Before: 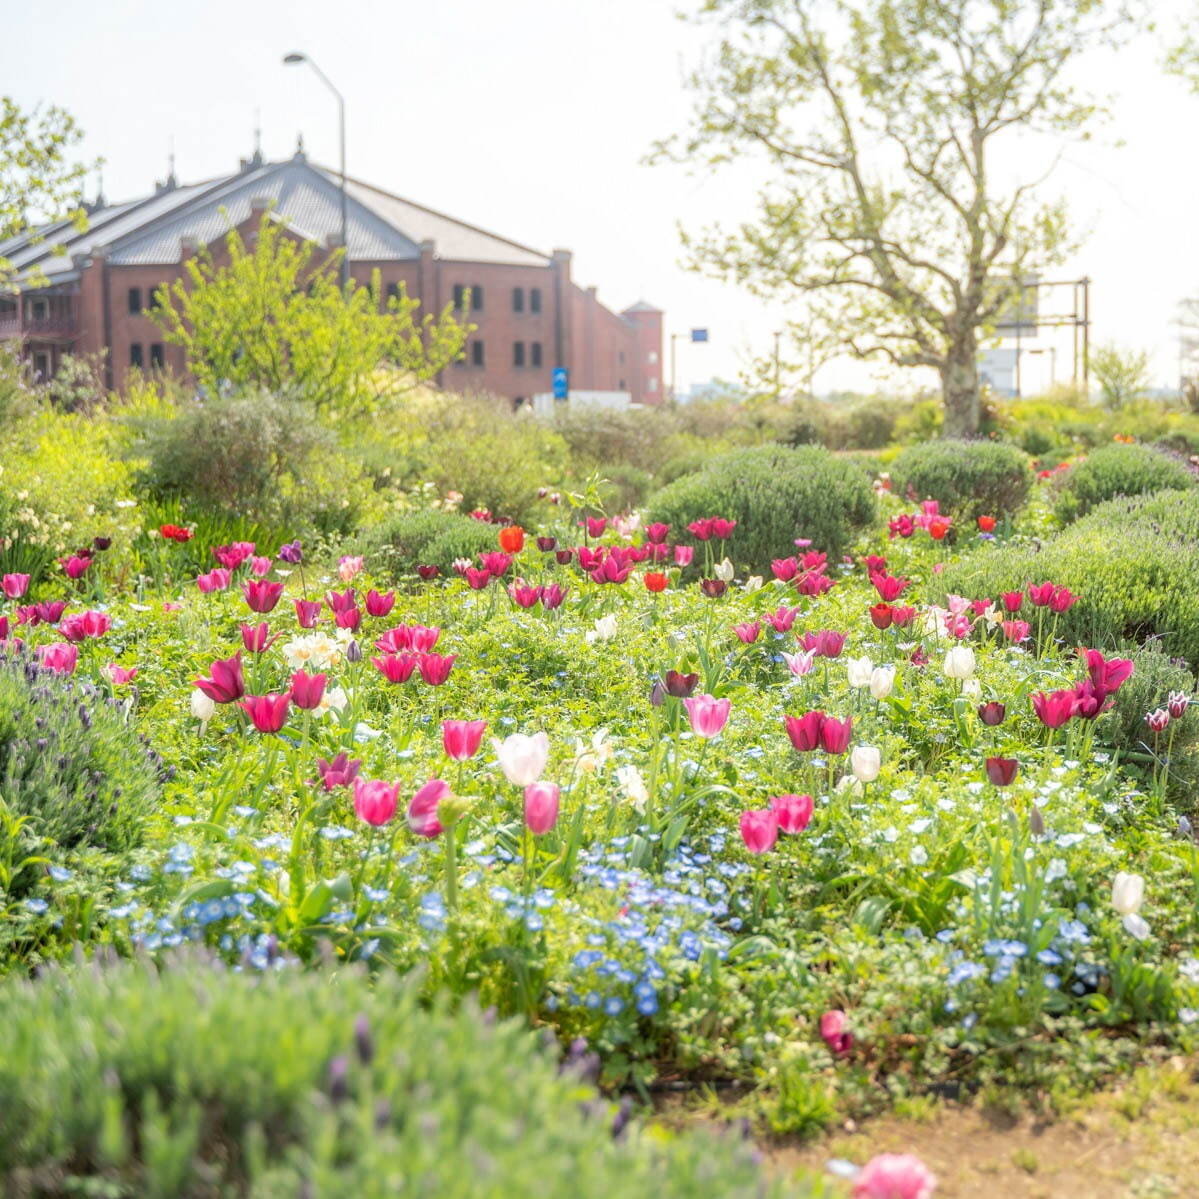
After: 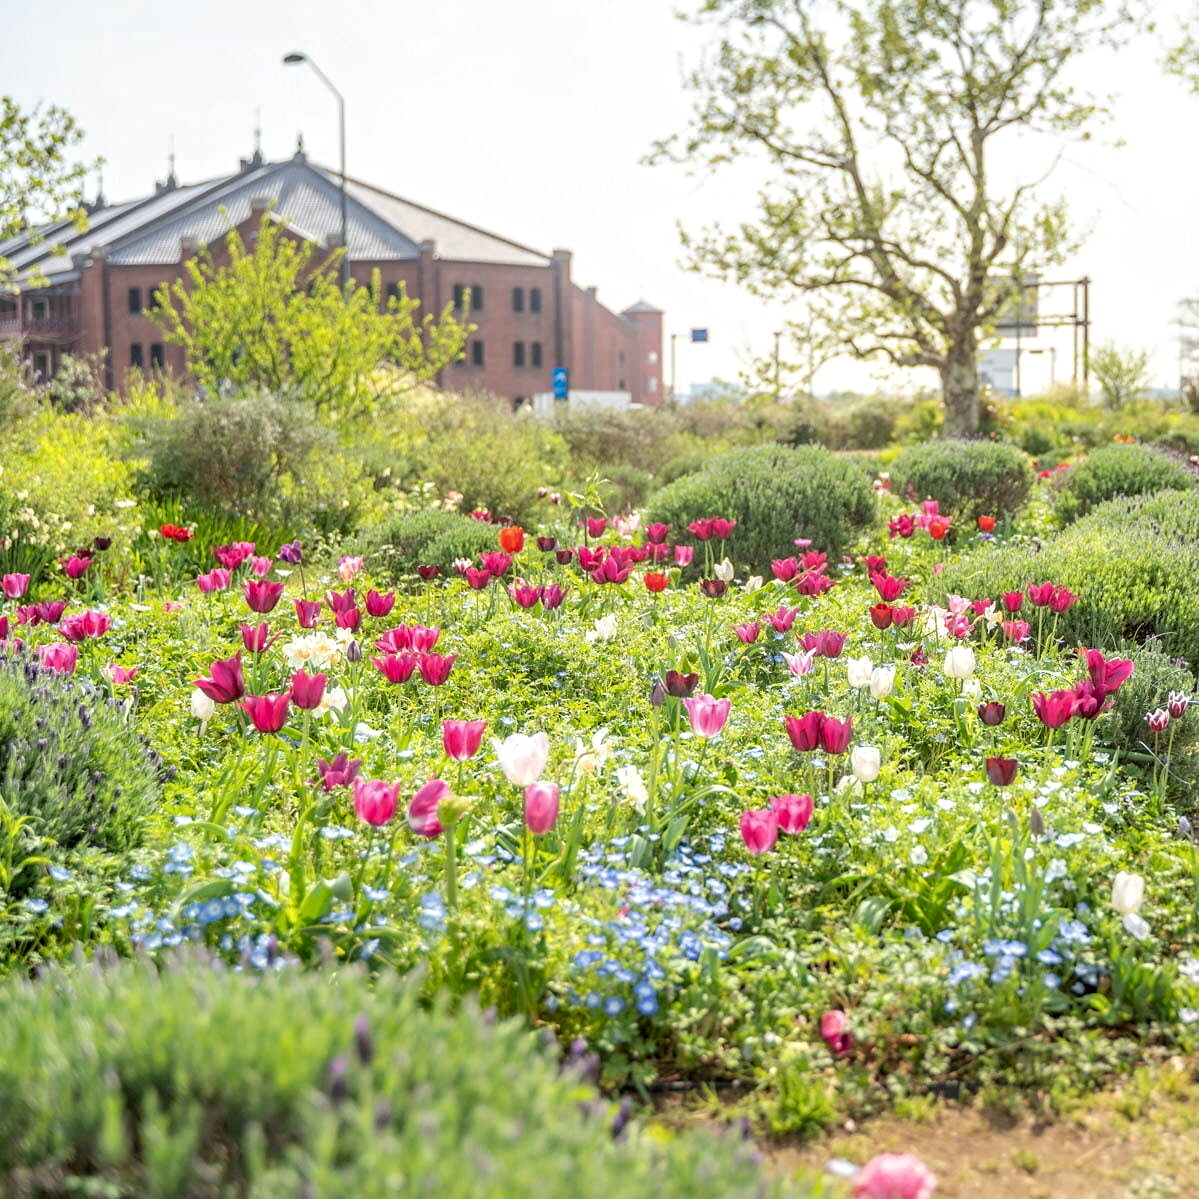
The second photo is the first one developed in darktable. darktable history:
shadows and highlights: shadows 29.32, highlights -29.32, low approximation 0.01, soften with gaussian
contrast equalizer: octaves 7, y [[0.509, 0.514, 0.523, 0.542, 0.578, 0.603], [0.5 ×6], [0.509, 0.514, 0.523, 0.542, 0.578, 0.603], [0.001, 0.002, 0.003, 0.005, 0.01, 0.013], [0.001, 0.002, 0.003, 0.005, 0.01, 0.013]]
